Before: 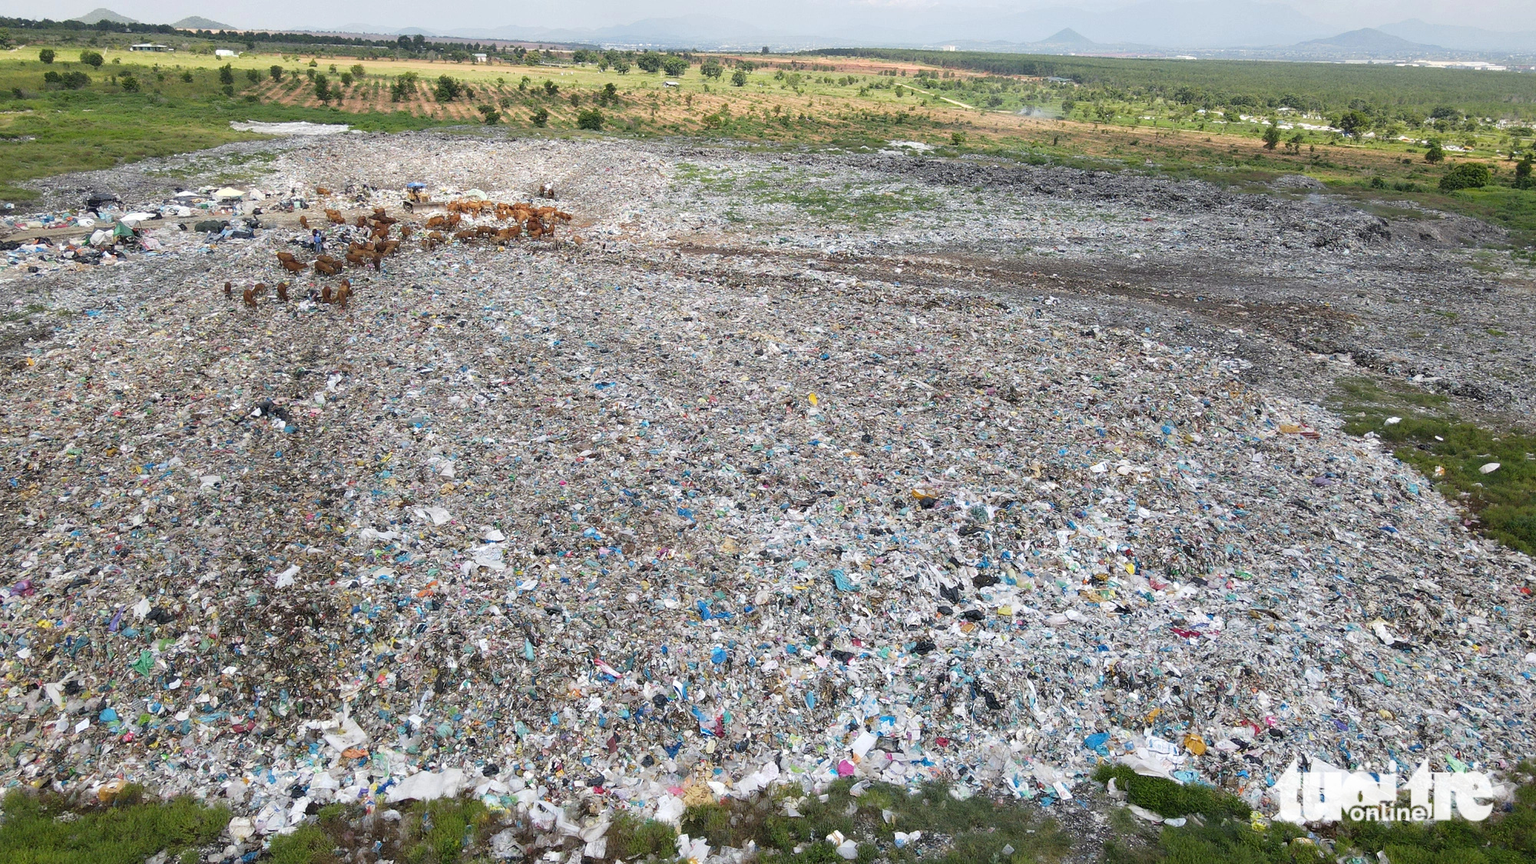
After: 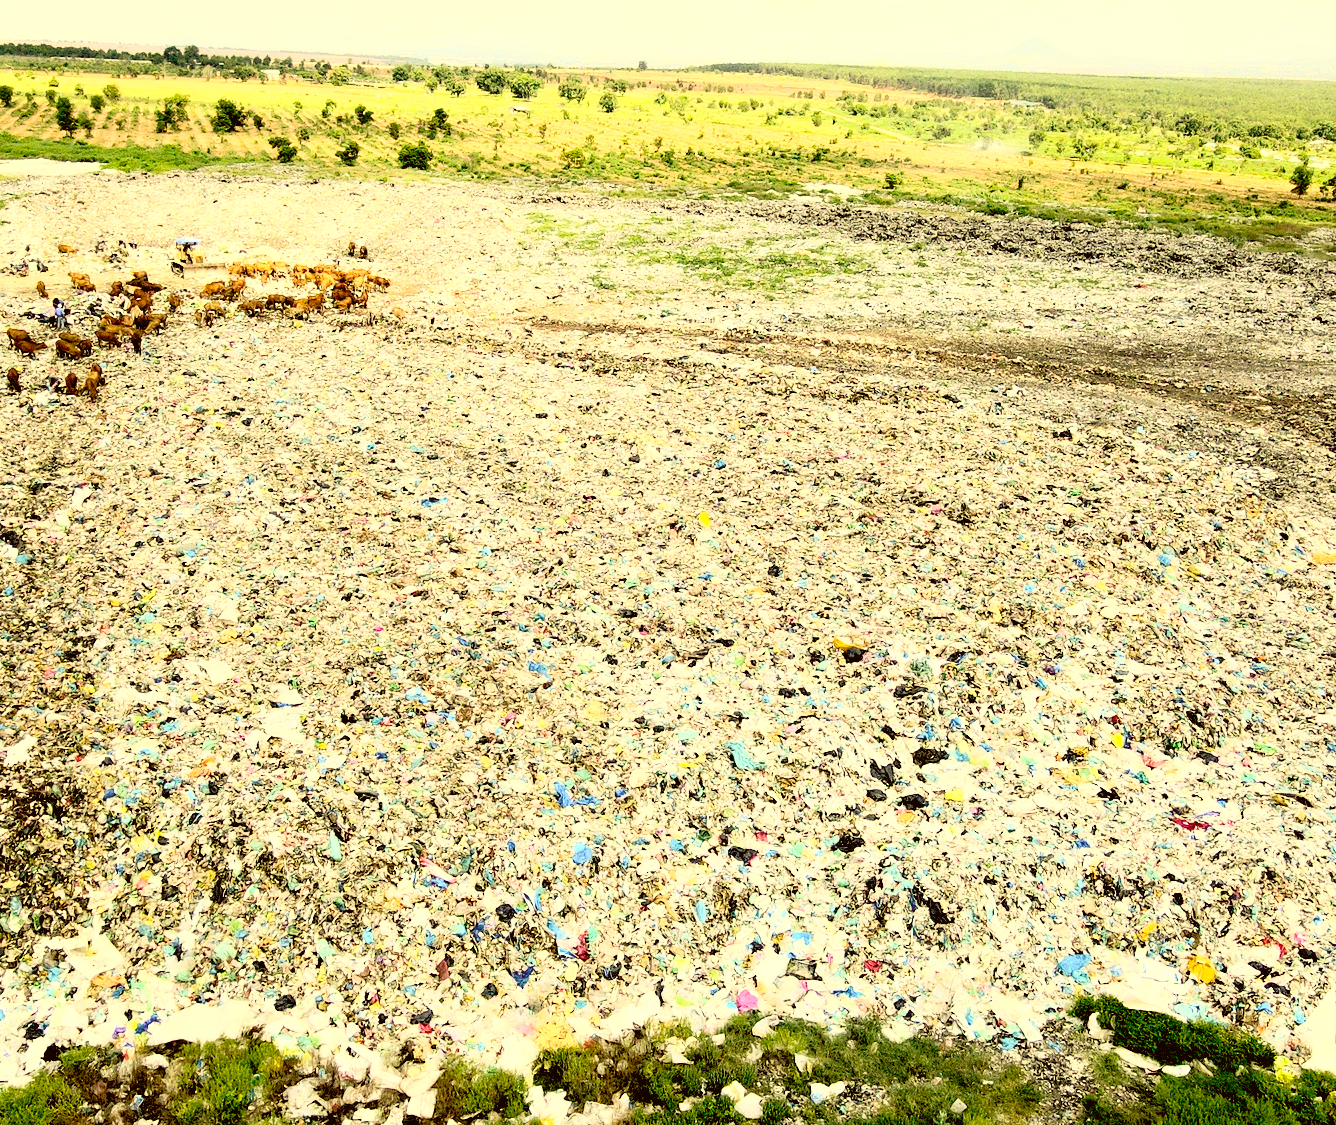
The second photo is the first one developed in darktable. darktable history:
velvia: on, module defaults
crop and rotate: left 17.732%, right 15.423%
contrast brightness saturation: contrast 0.39, brightness 0.53
color balance rgb: on, module defaults
tone equalizer: on, module defaults
color correction: highlights a* 0.162, highlights b* 29.53, shadows a* -0.162, shadows b* 21.09
exposure: black level correction 0.04, exposure 0.5 EV, compensate highlight preservation false
